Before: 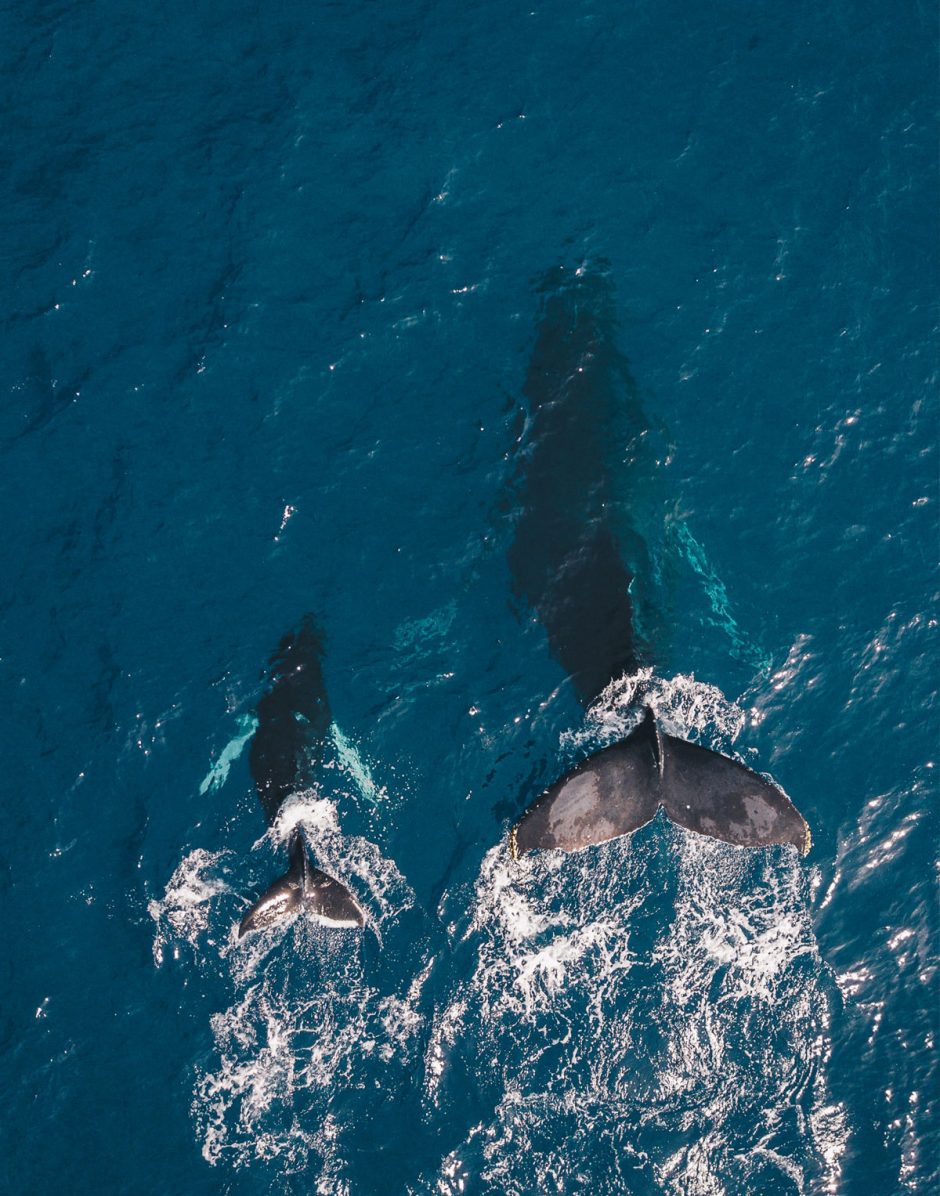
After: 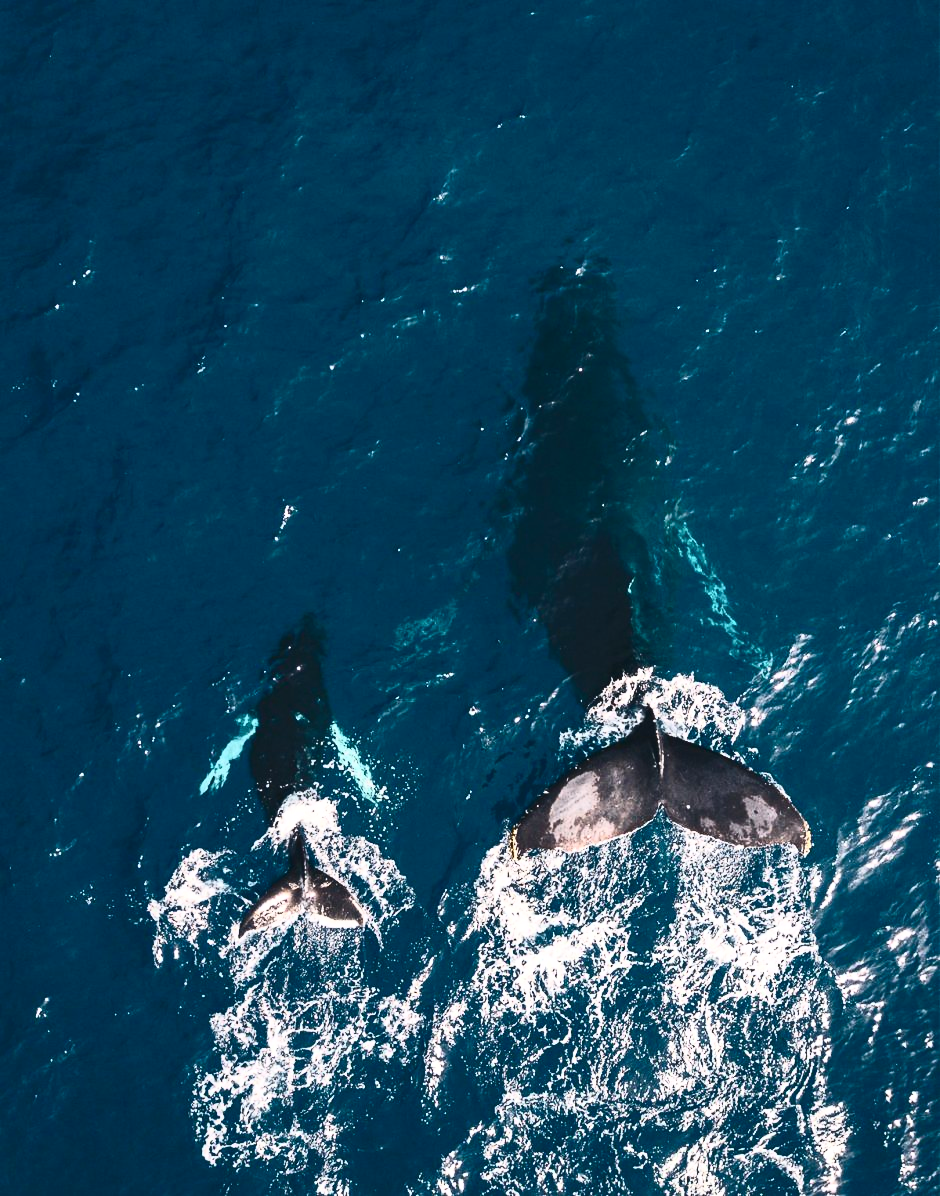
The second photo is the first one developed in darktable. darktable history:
shadows and highlights: shadows 61.77, white point adjustment 0.531, highlights -33.4, compress 83.9%
contrast brightness saturation: contrast 0.638, brightness 0.335, saturation 0.135
